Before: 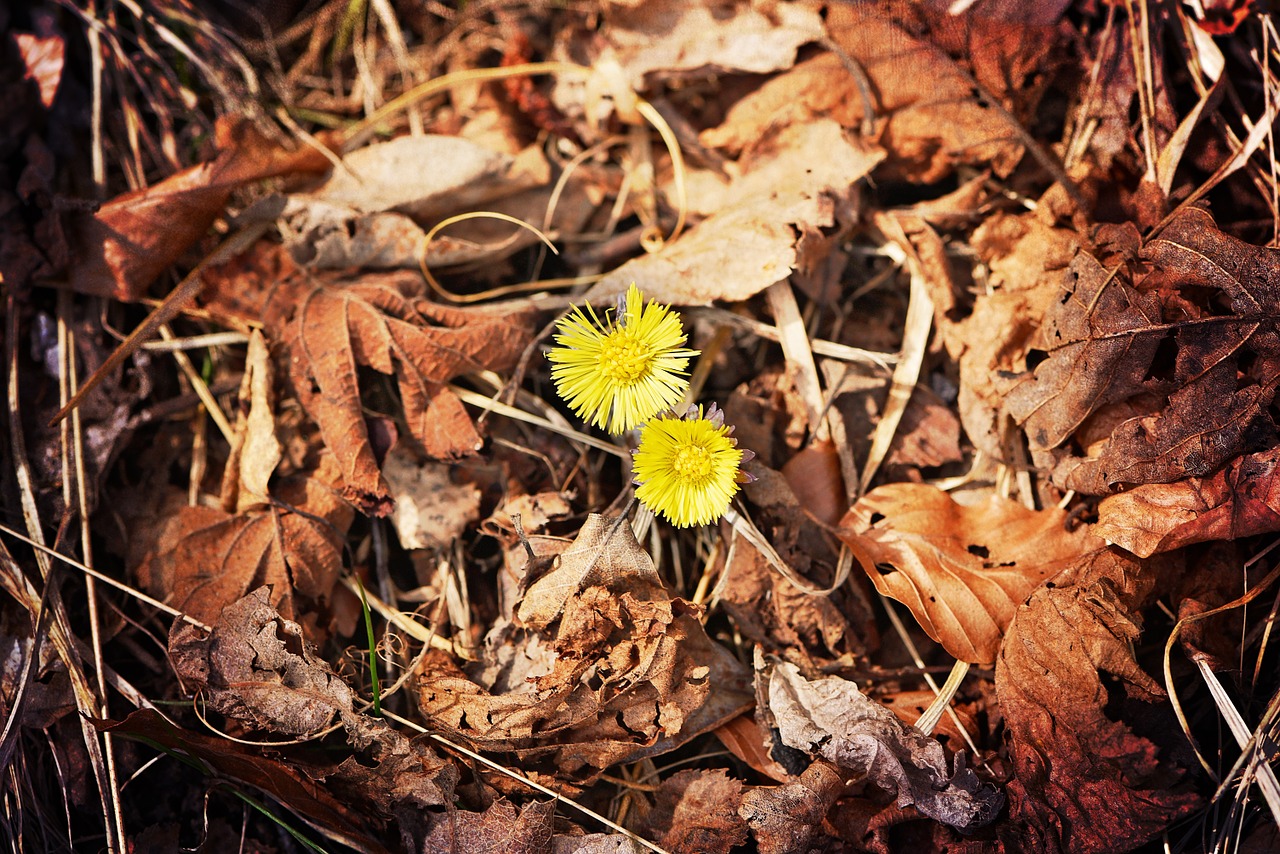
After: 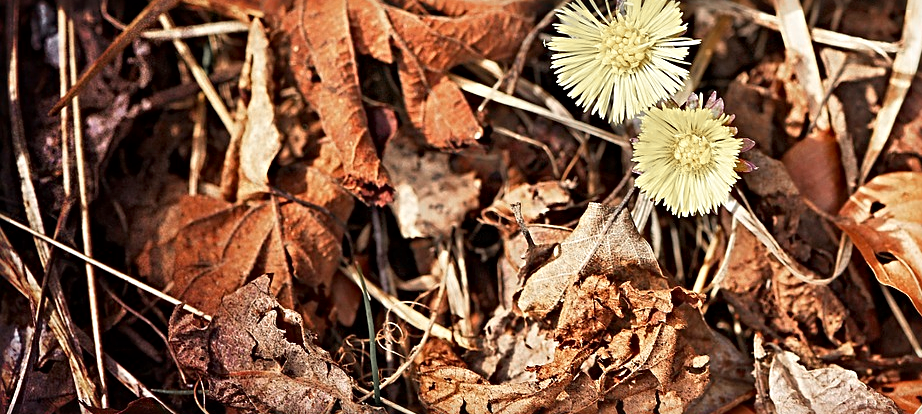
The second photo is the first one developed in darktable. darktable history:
sharpen: radius 4
local contrast: mode bilateral grid, contrast 20, coarseness 50, detail 132%, midtone range 0.2
crop: top 36.498%, right 27.964%, bottom 14.995%
color zones: curves: ch1 [(0, 0.638) (0.193, 0.442) (0.286, 0.15) (0.429, 0.14) (0.571, 0.142) (0.714, 0.154) (0.857, 0.175) (1, 0.638)]
